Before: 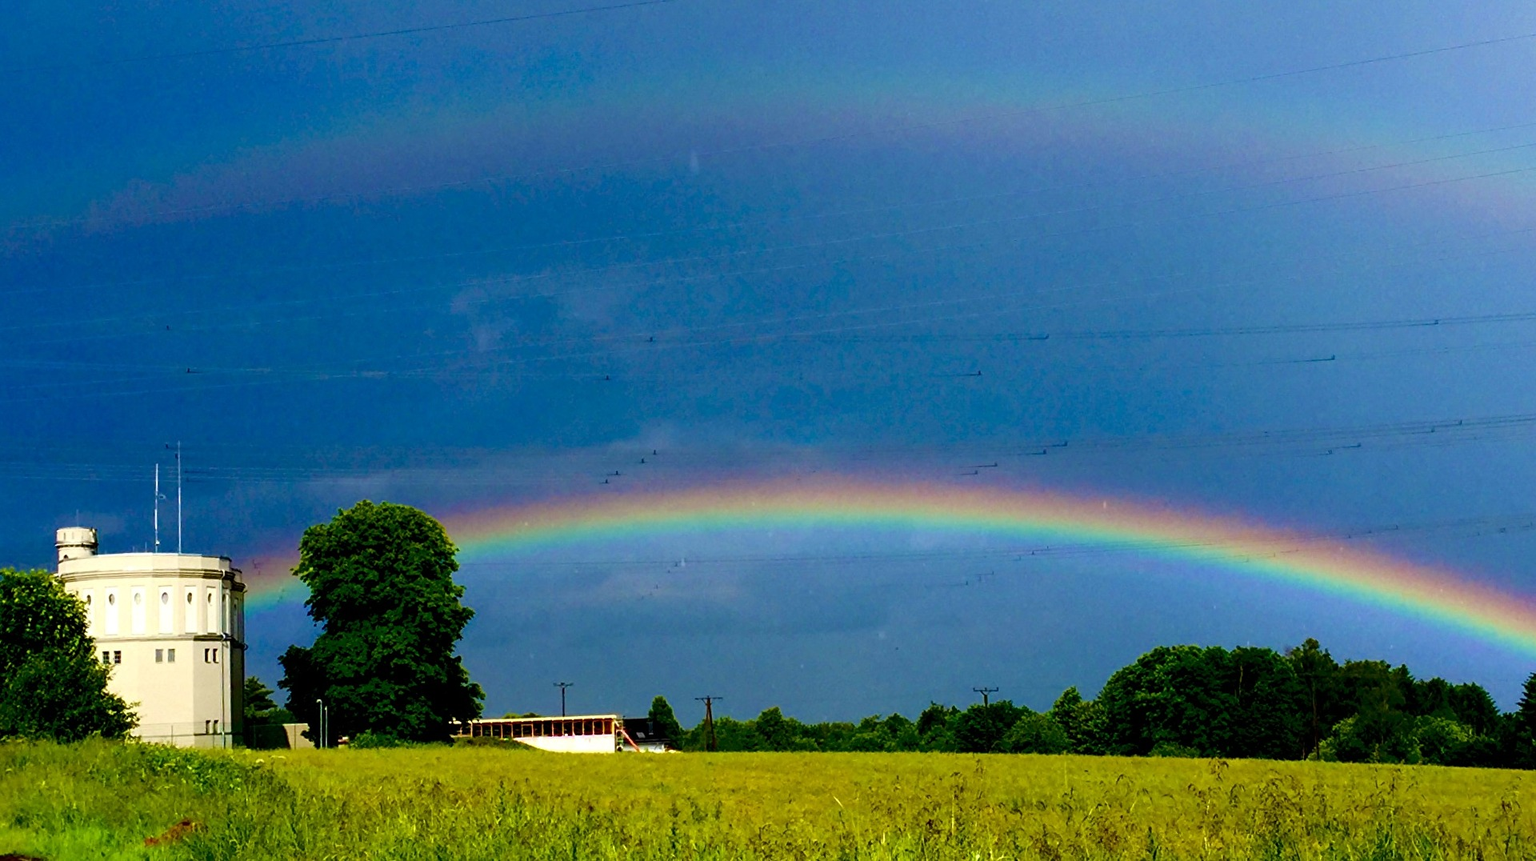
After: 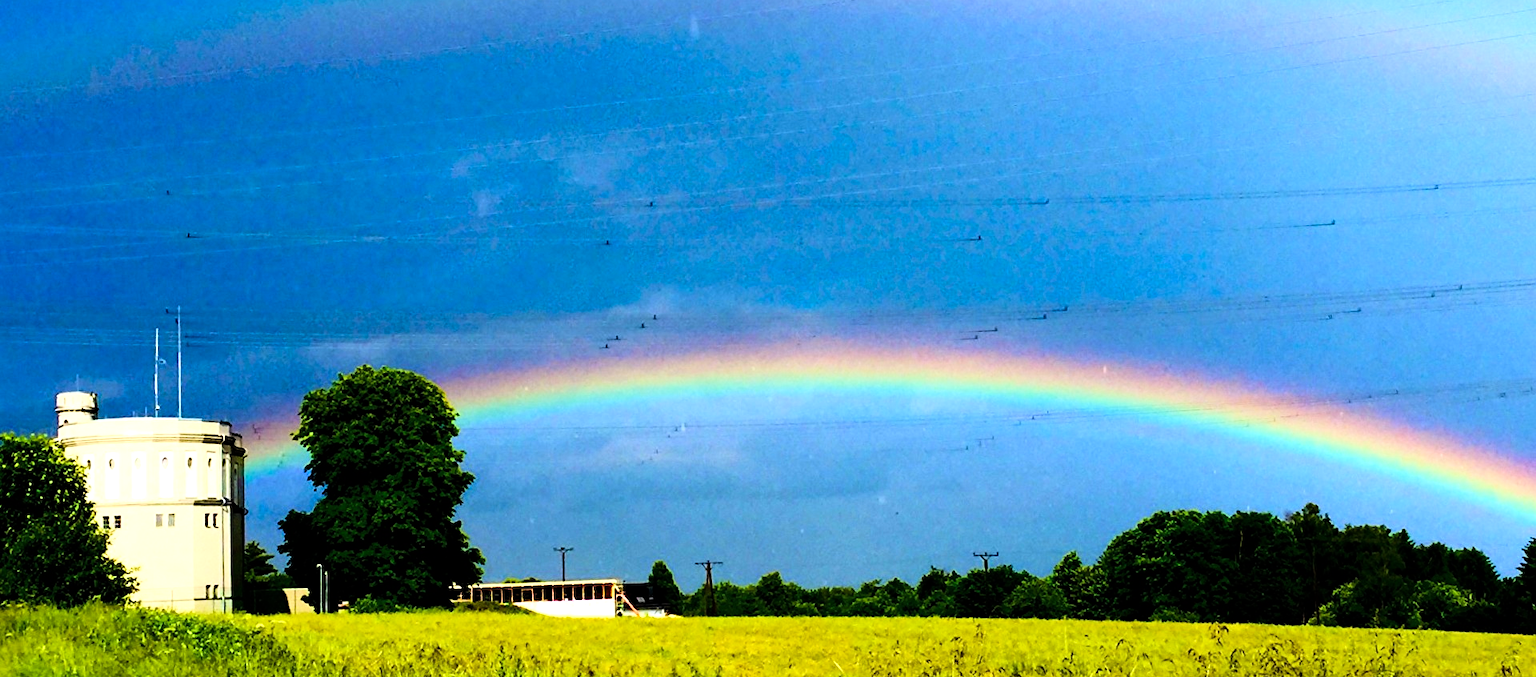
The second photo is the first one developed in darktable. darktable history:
tone curve: curves: ch0 [(0, 0) (0.004, 0.001) (0.133, 0.132) (0.325, 0.395) (0.455, 0.565) (0.832, 0.925) (1, 1)], color space Lab, linked channels, preserve colors none
tone equalizer: -8 EV -0.75 EV, -7 EV -0.7 EV, -6 EV -0.6 EV, -5 EV -0.4 EV, -3 EV 0.4 EV, -2 EV 0.6 EV, -1 EV 0.7 EV, +0 EV 0.75 EV, edges refinement/feathering 500, mask exposure compensation -1.57 EV, preserve details no
crop and rotate: top 15.774%, bottom 5.506%
